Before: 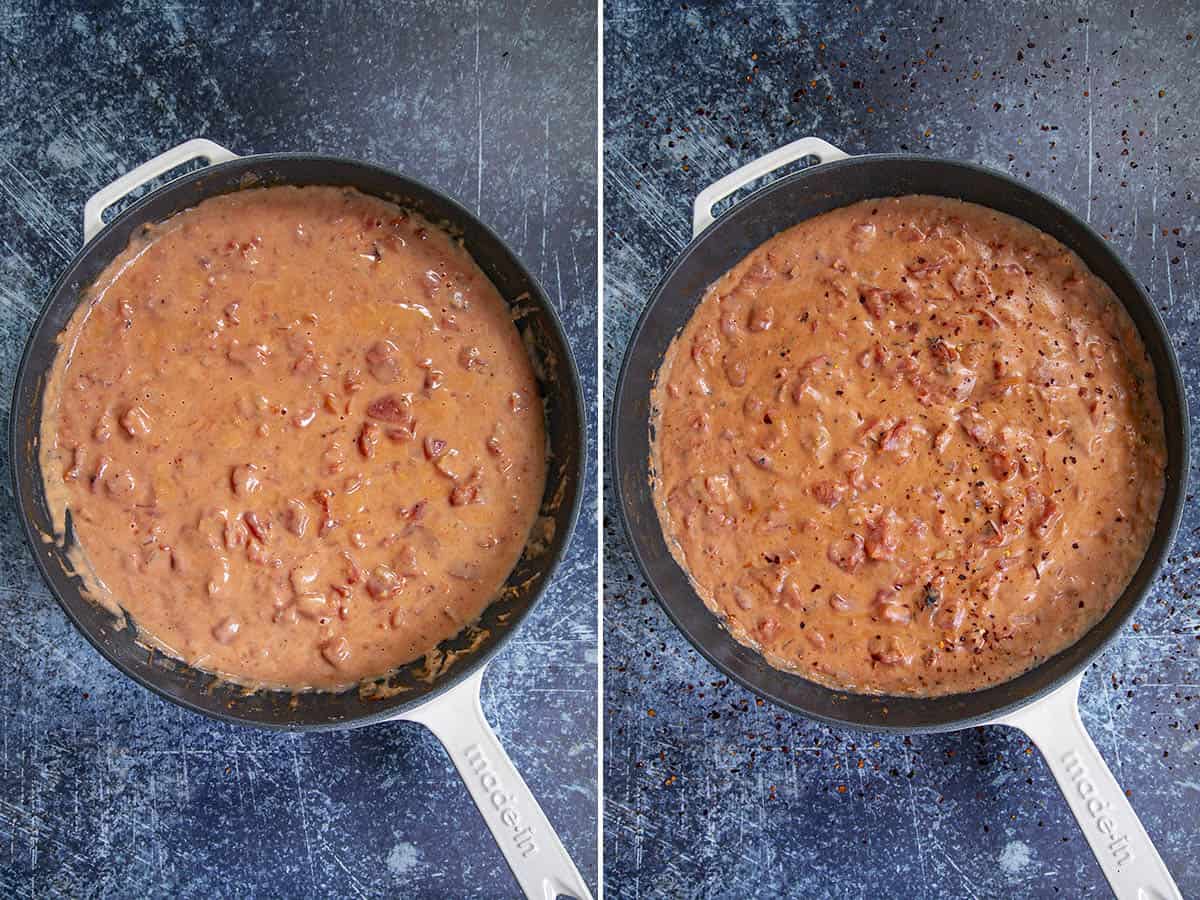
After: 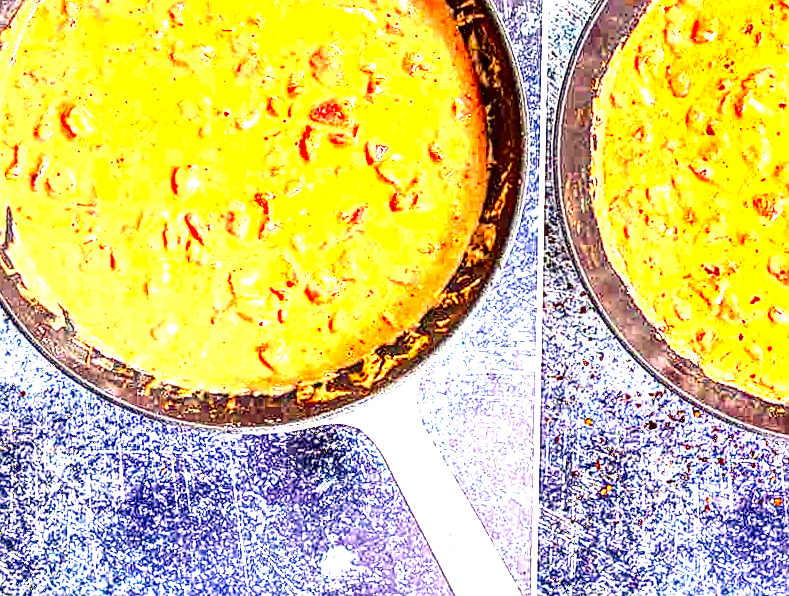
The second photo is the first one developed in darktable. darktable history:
local contrast: highlights 16%, detail 188%
sharpen: on, module defaults
color calibration: illuminant as shot in camera, x 0.358, y 0.373, temperature 4628.91 K, clip negative RGB from gamut false
exposure: black level correction 0.001, exposure 1.87 EV, compensate highlight preservation false
contrast brightness saturation: contrast 0.213, brightness -0.112, saturation 0.207
color correction: highlights a* 9.93, highlights b* 38.69, shadows a* 14.17, shadows b* 3.66
crop and rotate: angle -1.13°, left 3.695%, top 32.015%, right 28.824%
tone equalizer: -8 EV -0.758 EV, -7 EV -0.703 EV, -6 EV -0.597 EV, -5 EV -0.376 EV, -3 EV 0.384 EV, -2 EV 0.6 EV, -1 EV 0.694 EV, +0 EV 0.742 EV
